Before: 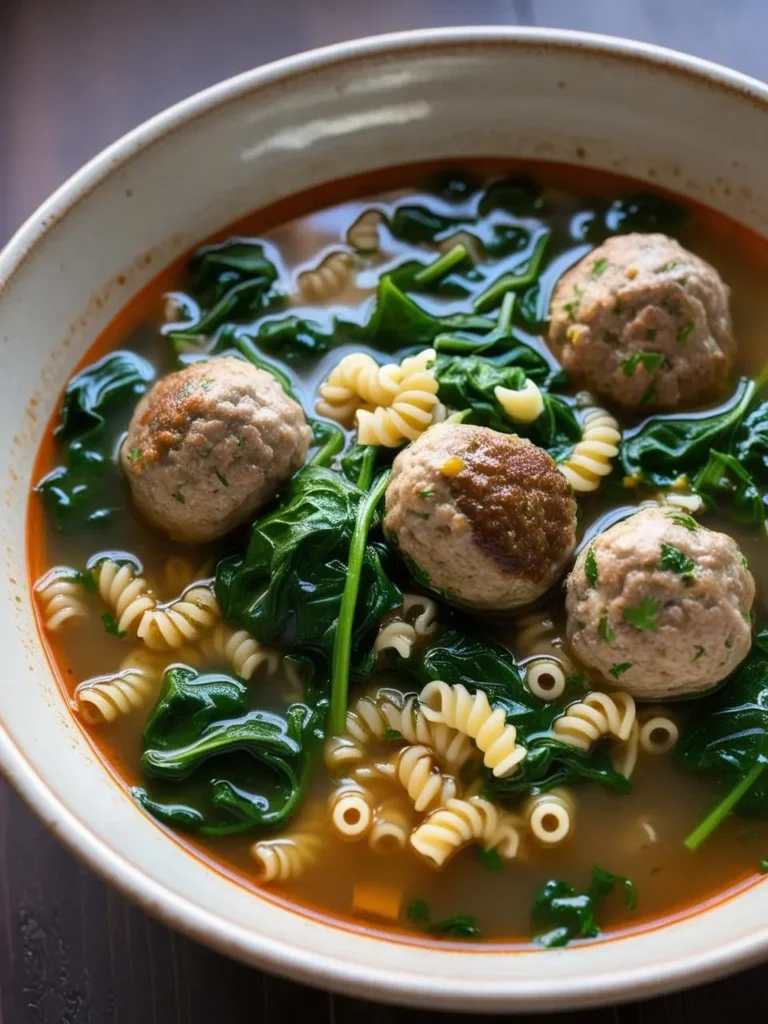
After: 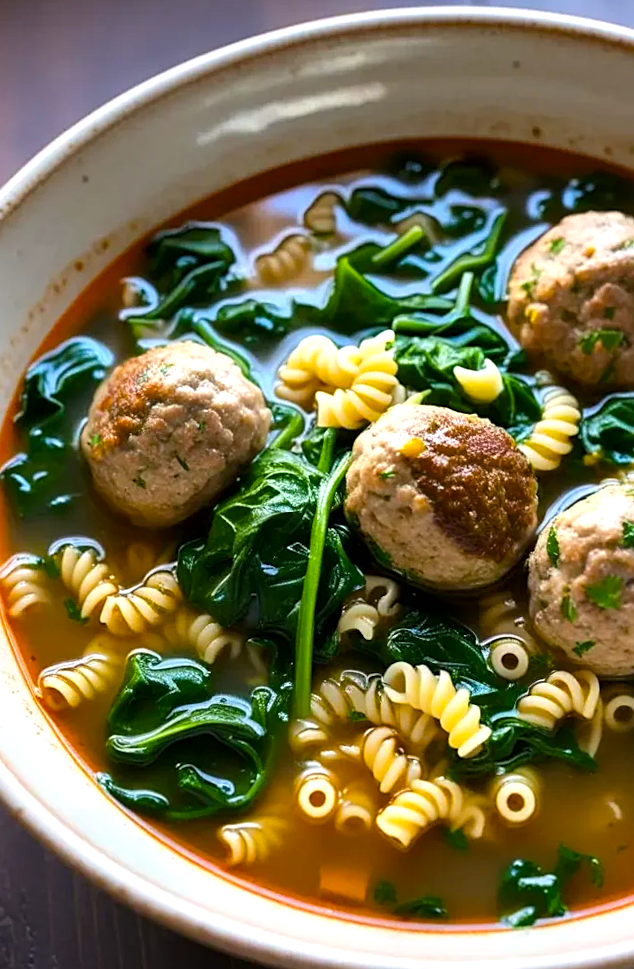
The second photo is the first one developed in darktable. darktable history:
color balance rgb: shadows lift › luminance -20.274%, perceptual saturation grading › global saturation 19.973%, perceptual brilliance grading › global brilliance 9.258%, perceptual brilliance grading › shadows 14.263%, global vibrance 20%
local contrast: mode bilateral grid, contrast 20, coarseness 49, detail 119%, midtone range 0.2
sharpen: on, module defaults
crop and rotate: angle 0.853°, left 4.297%, top 0.866%, right 11.517%, bottom 2.569%
tone equalizer: smoothing 1
